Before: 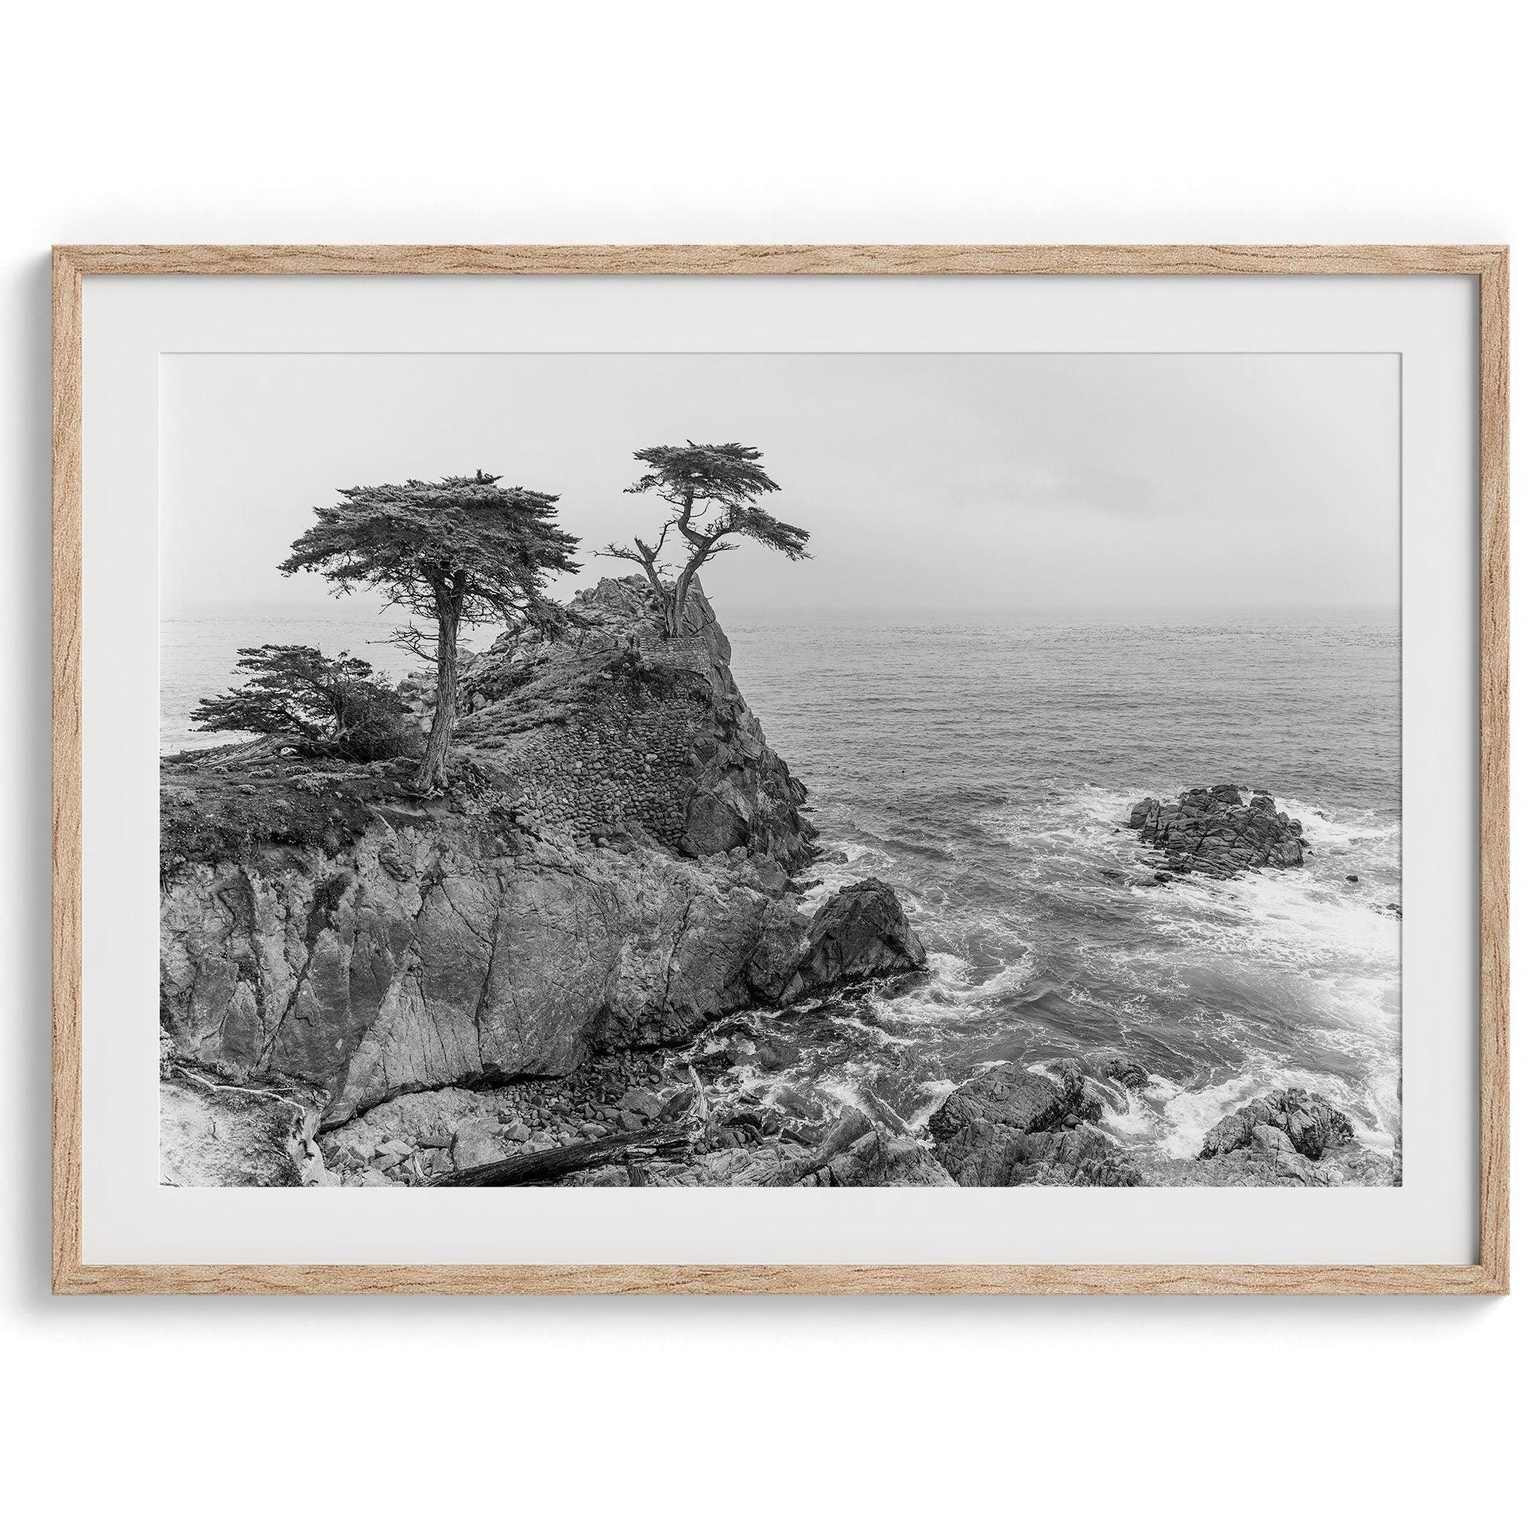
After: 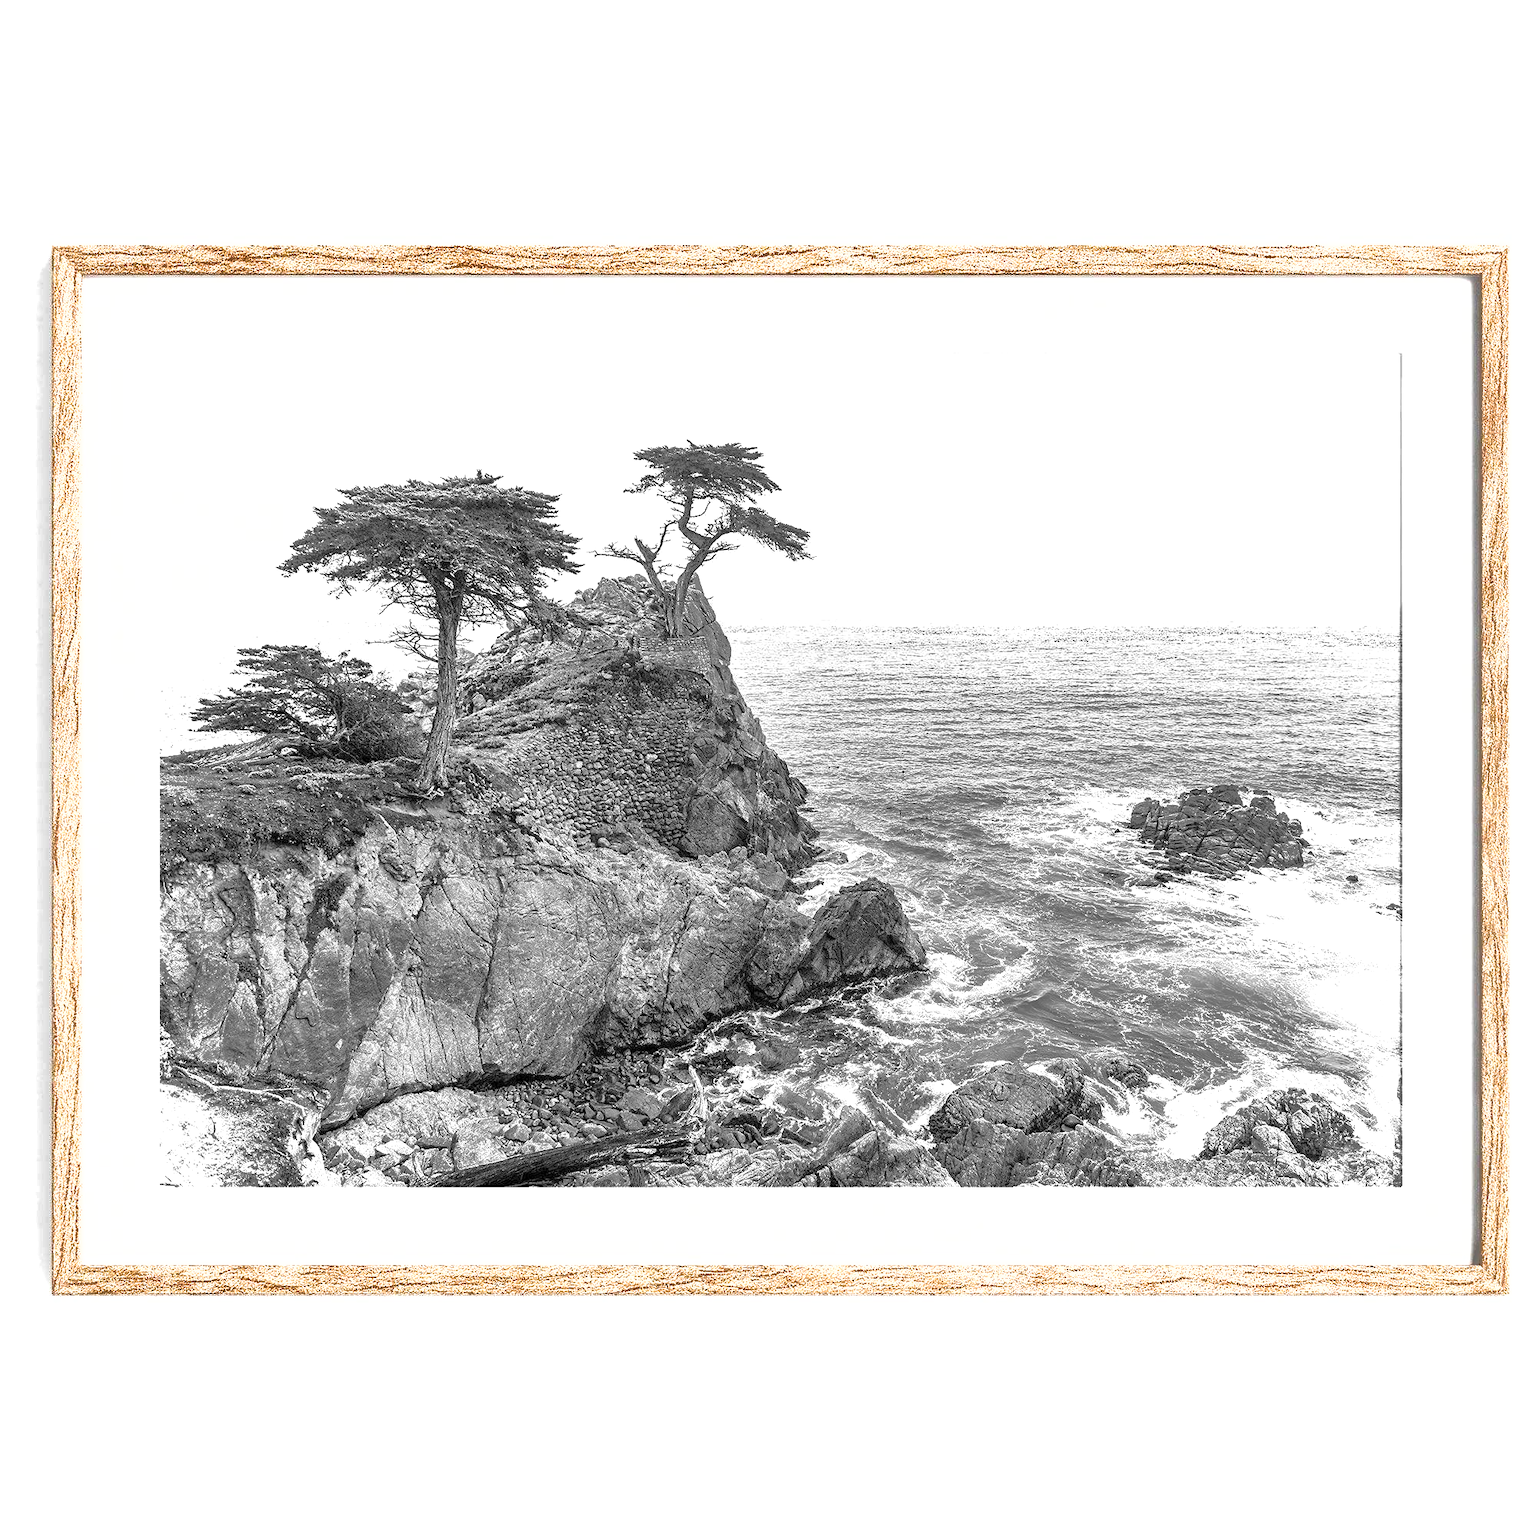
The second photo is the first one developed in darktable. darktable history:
shadows and highlights: shadows 40, highlights -60
exposure: exposure 1.15 EV, compensate highlight preservation false
